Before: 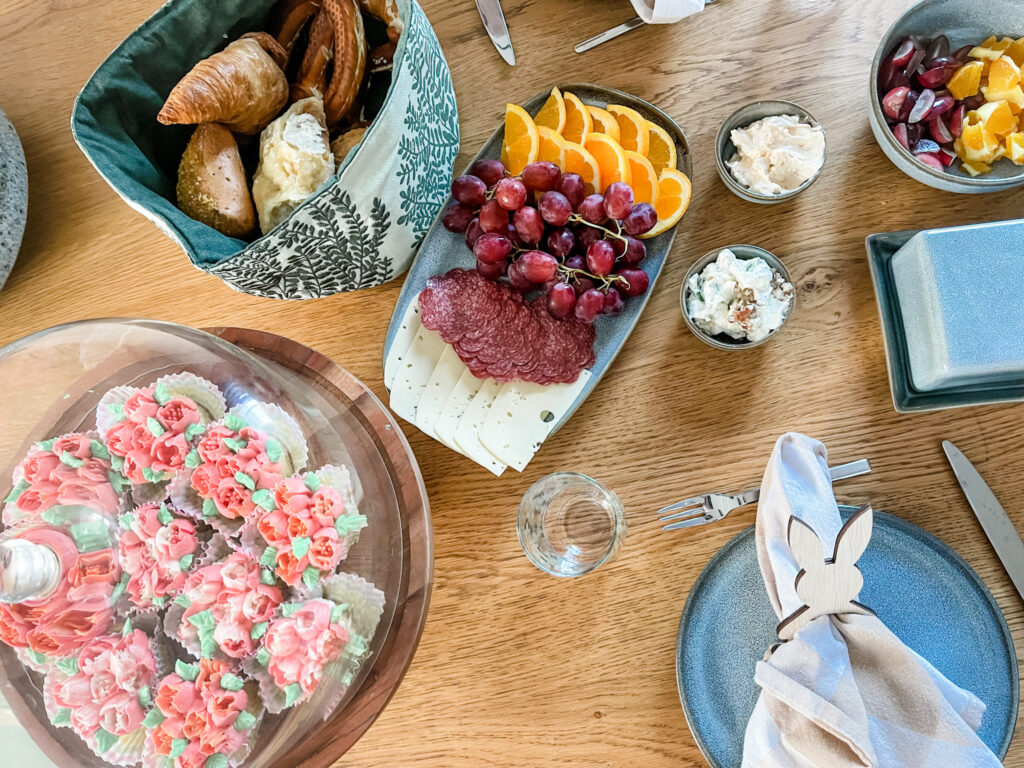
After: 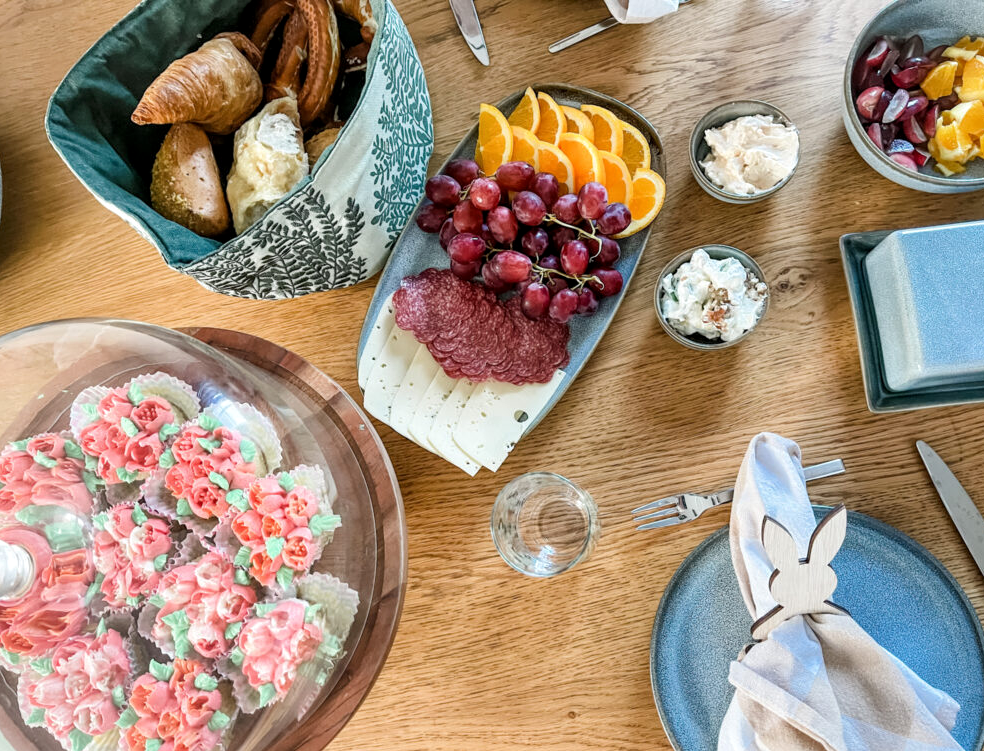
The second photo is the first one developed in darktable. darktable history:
local contrast: highlights 100%, shadows 100%, detail 119%, midtone range 0.2
crop and rotate: left 2.568%, right 1.301%, bottom 2.099%
